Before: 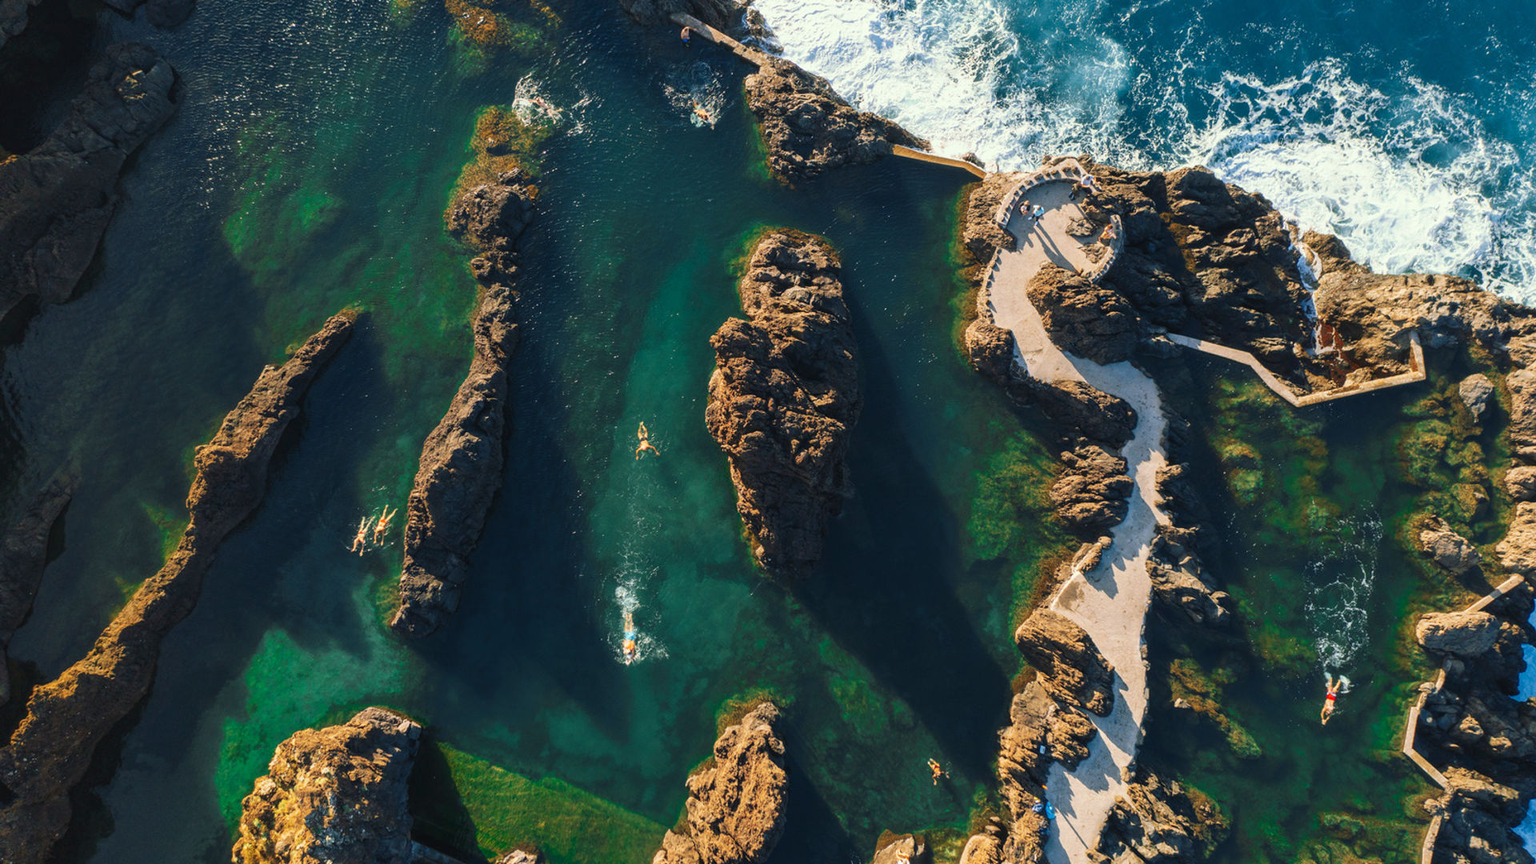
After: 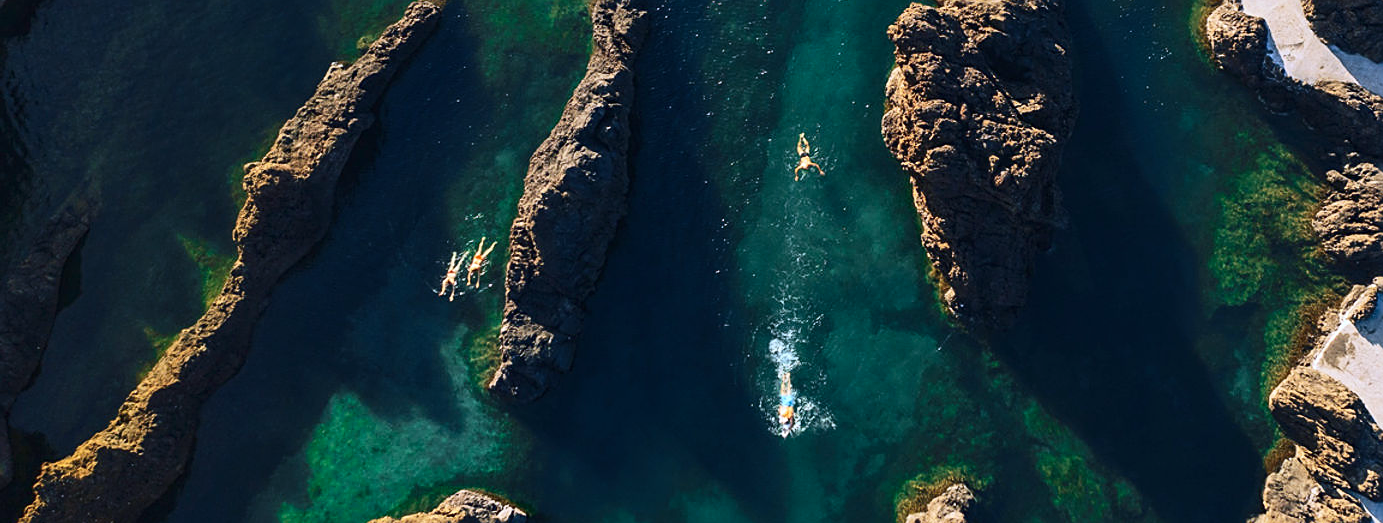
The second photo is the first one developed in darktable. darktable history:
crop: top 36.498%, right 27.964%, bottom 14.995%
contrast brightness saturation: contrast 0.22
sharpen: on, module defaults
white balance: red 0.948, green 1.02, blue 1.176
